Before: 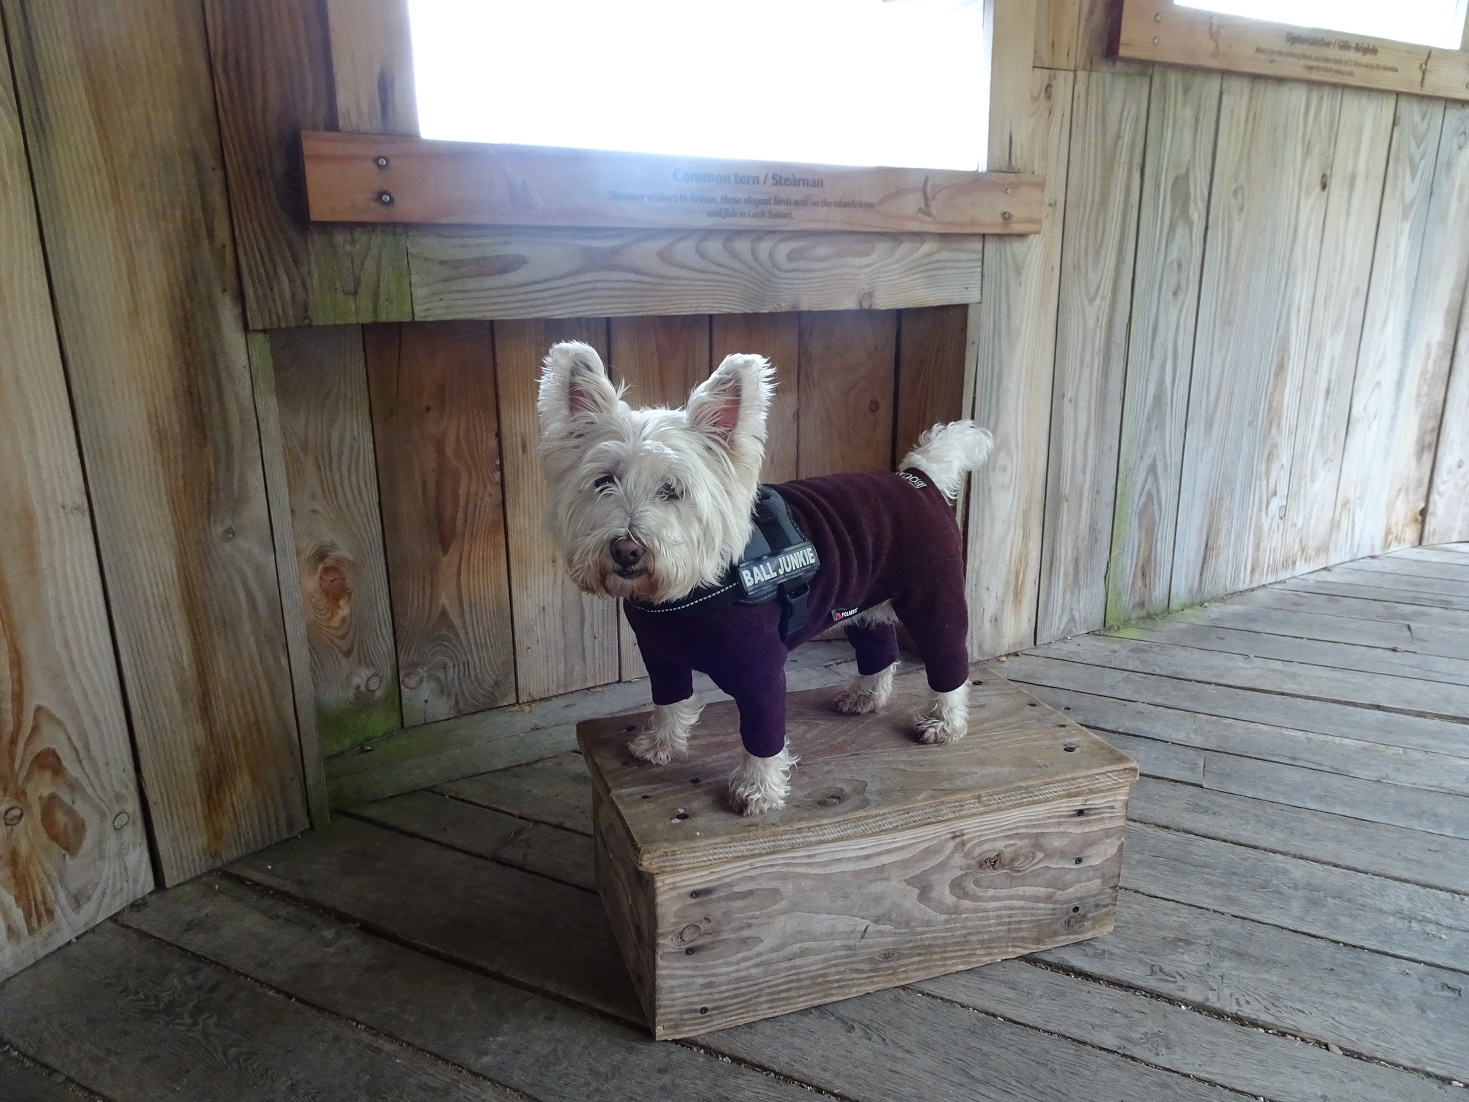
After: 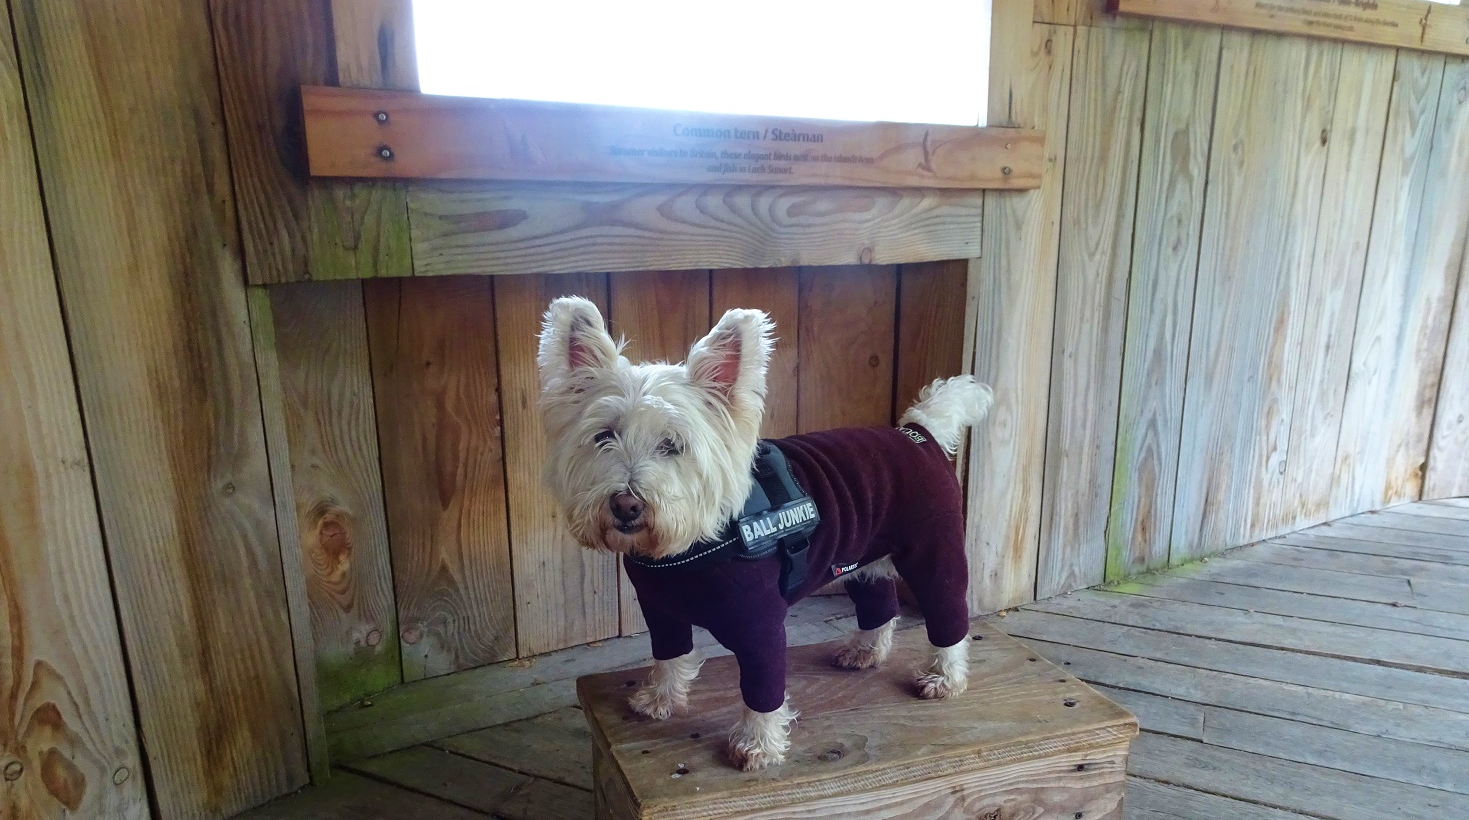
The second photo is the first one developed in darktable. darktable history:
velvia: strength 44.83%
crop: top 4.129%, bottom 21.455%
